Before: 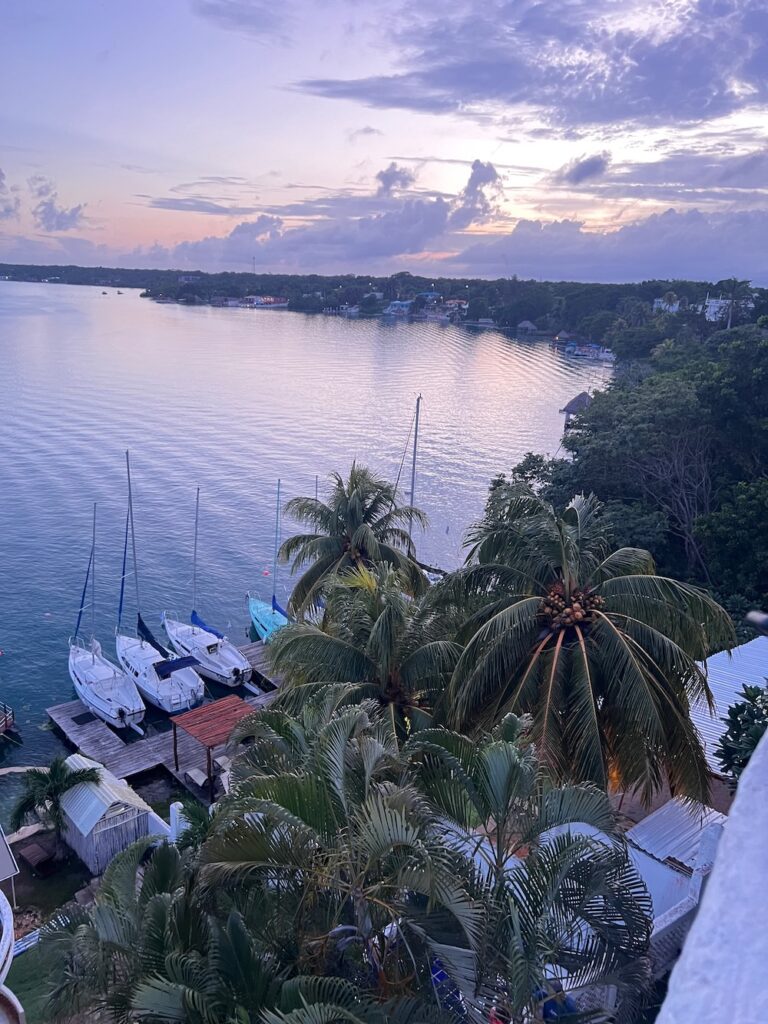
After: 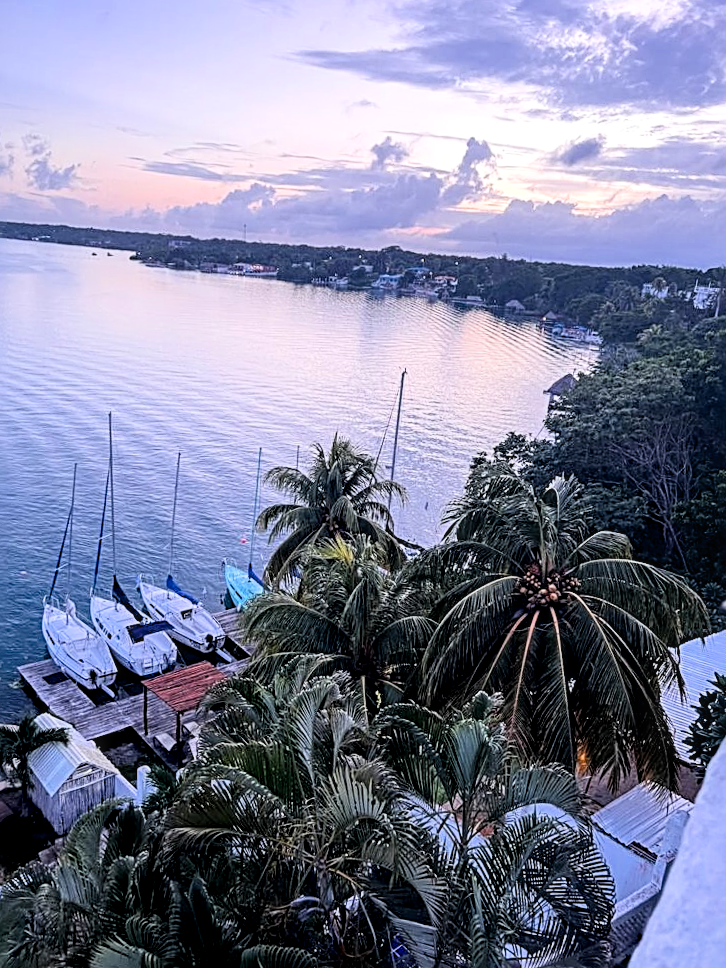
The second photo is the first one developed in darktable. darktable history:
sharpen: radius 2.53, amount 0.624
exposure: black level correction 0.003, exposure 0.387 EV, compensate highlight preservation false
filmic rgb: middle gray luminance 10%, black relative exposure -8.6 EV, white relative exposure 3.34 EV, threshold 5.98 EV, target black luminance 0%, hardness 5.2, latitude 44.68%, contrast 1.311, highlights saturation mix 5.07%, shadows ↔ highlights balance 23.88%, color science v6 (2022), enable highlight reconstruction true
crop and rotate: angle -2.49°
contrast brightness saturation: contrast 0.076, saturation 0.02
local contrast: detail 130%
